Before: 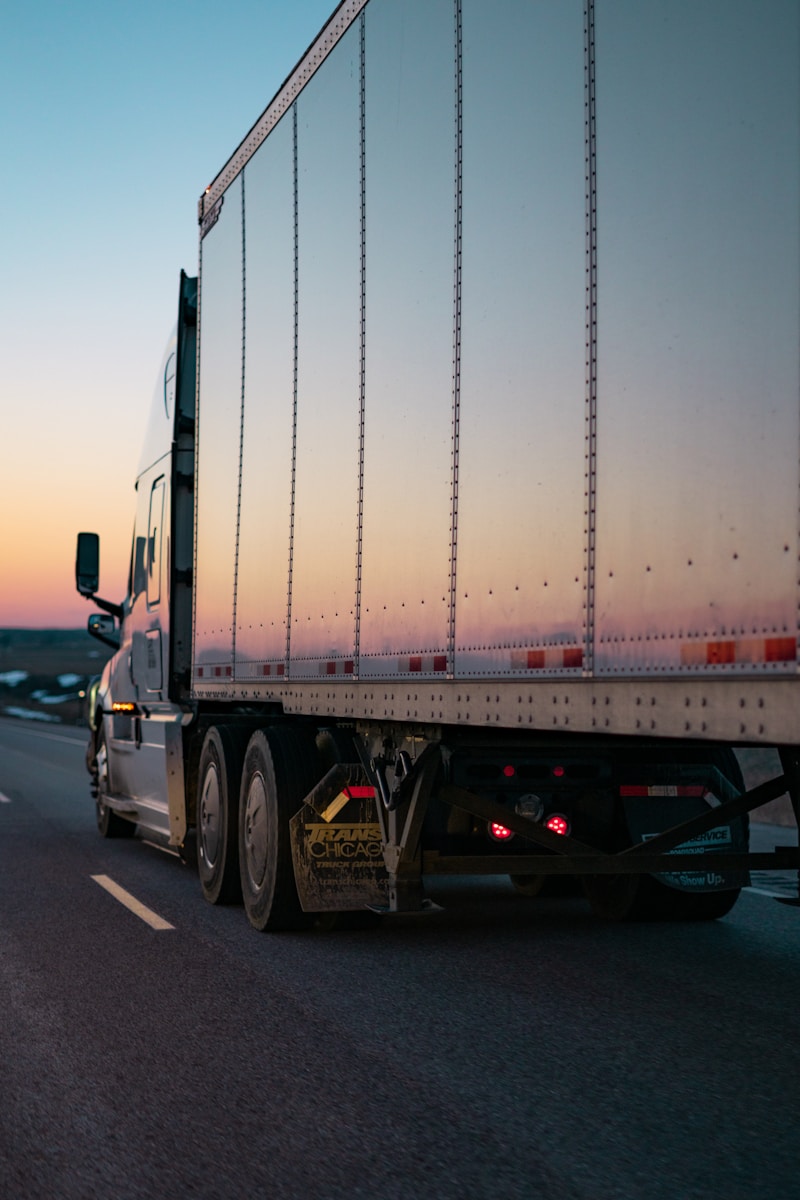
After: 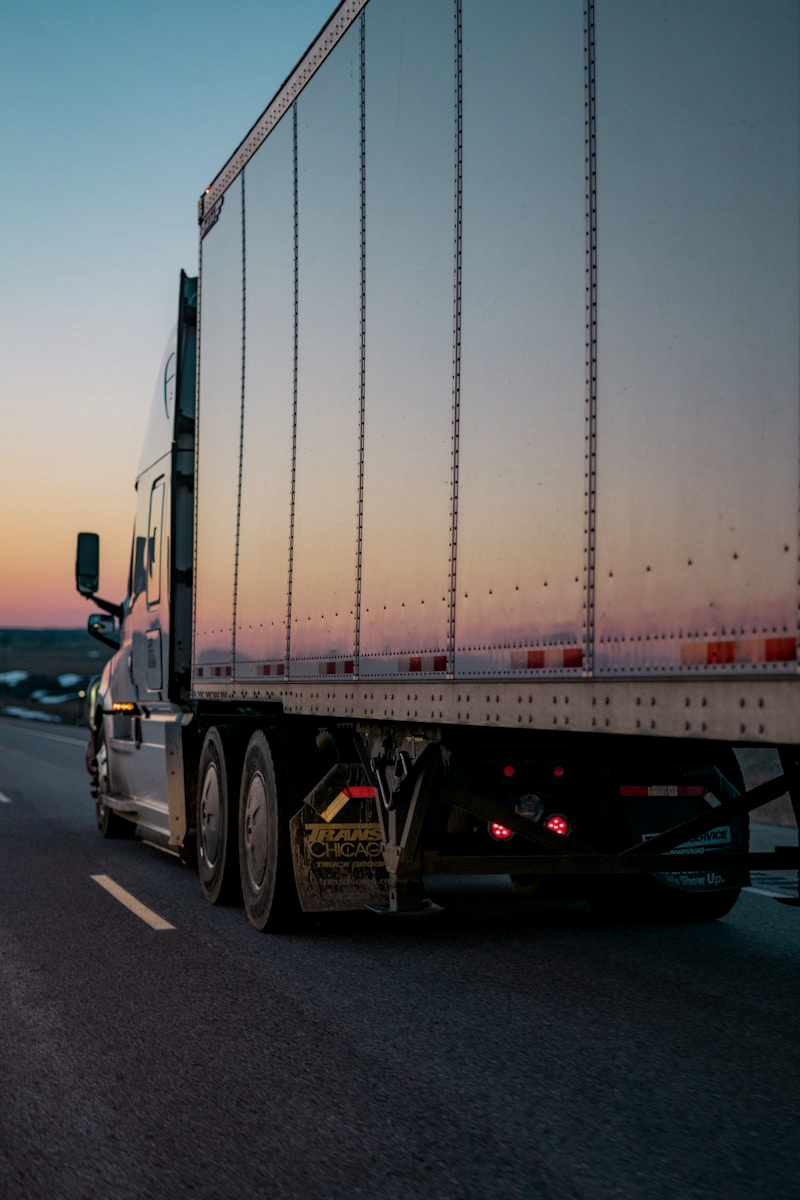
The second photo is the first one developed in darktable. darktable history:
exposure: exposure -0.244 EV, compensate exposure bias true, compensate highlight preservation false
local contrast: on, module defaults
base curve: curves: ch0 [(0, 0) (0.74, 0.67) (1, 1)]
